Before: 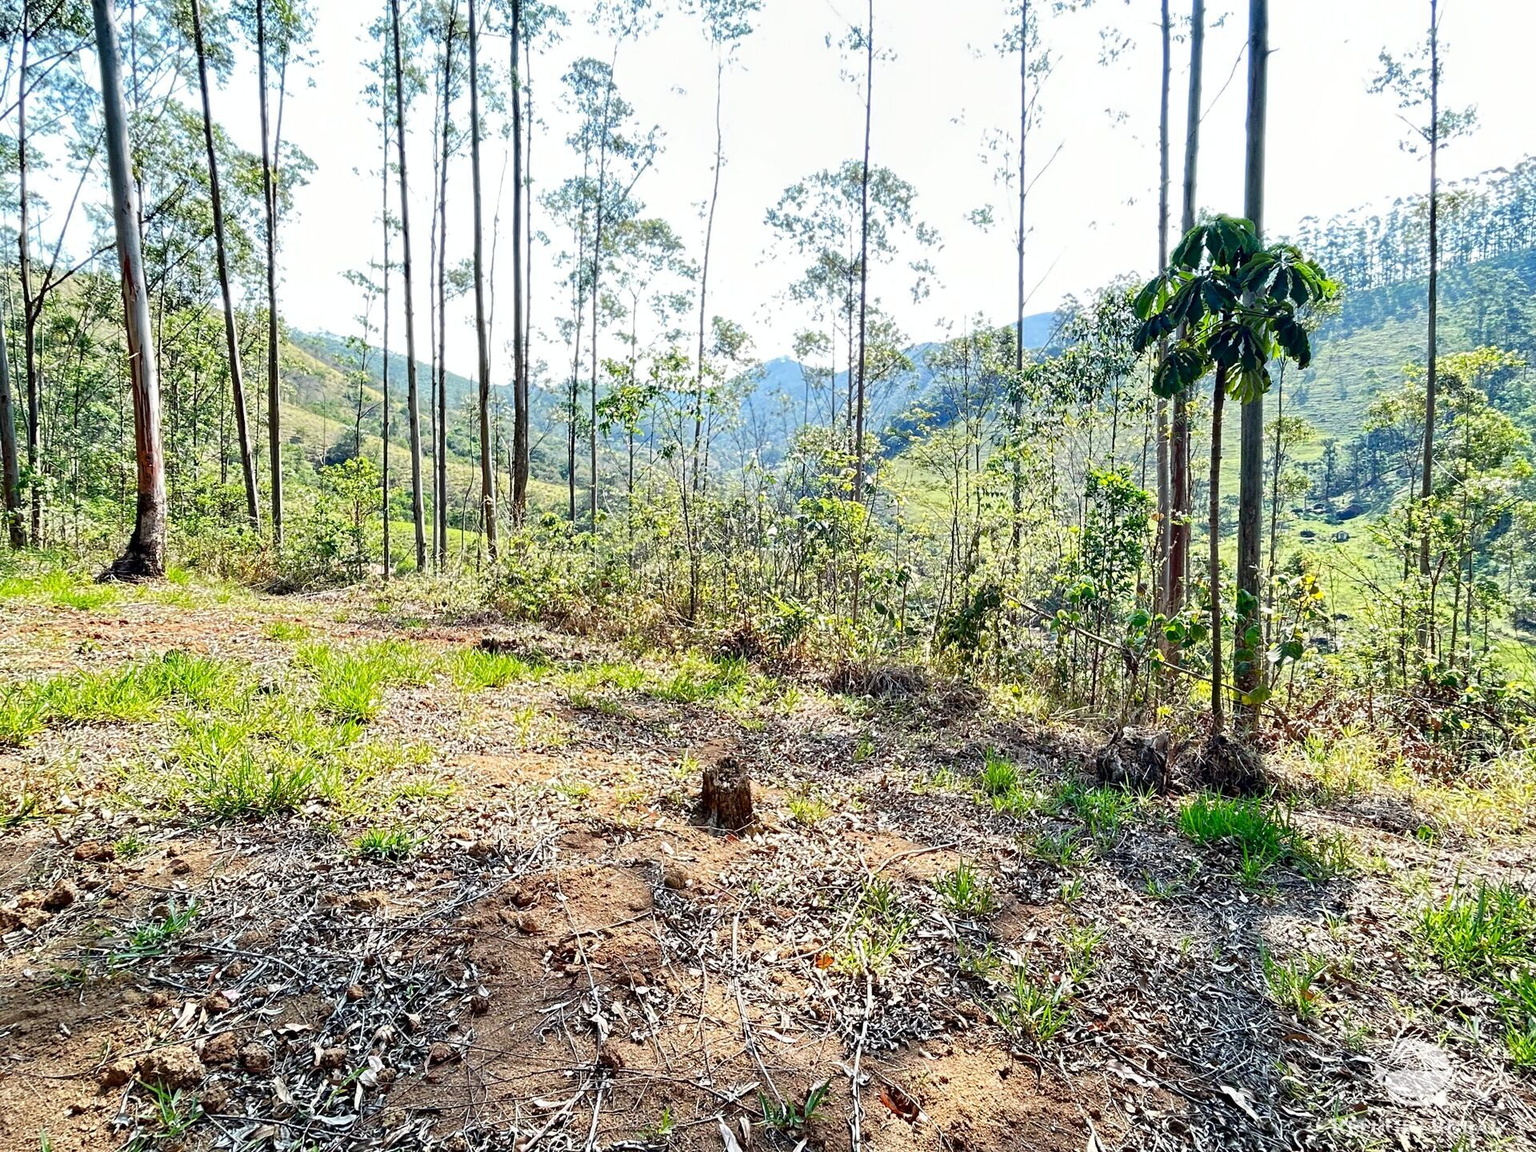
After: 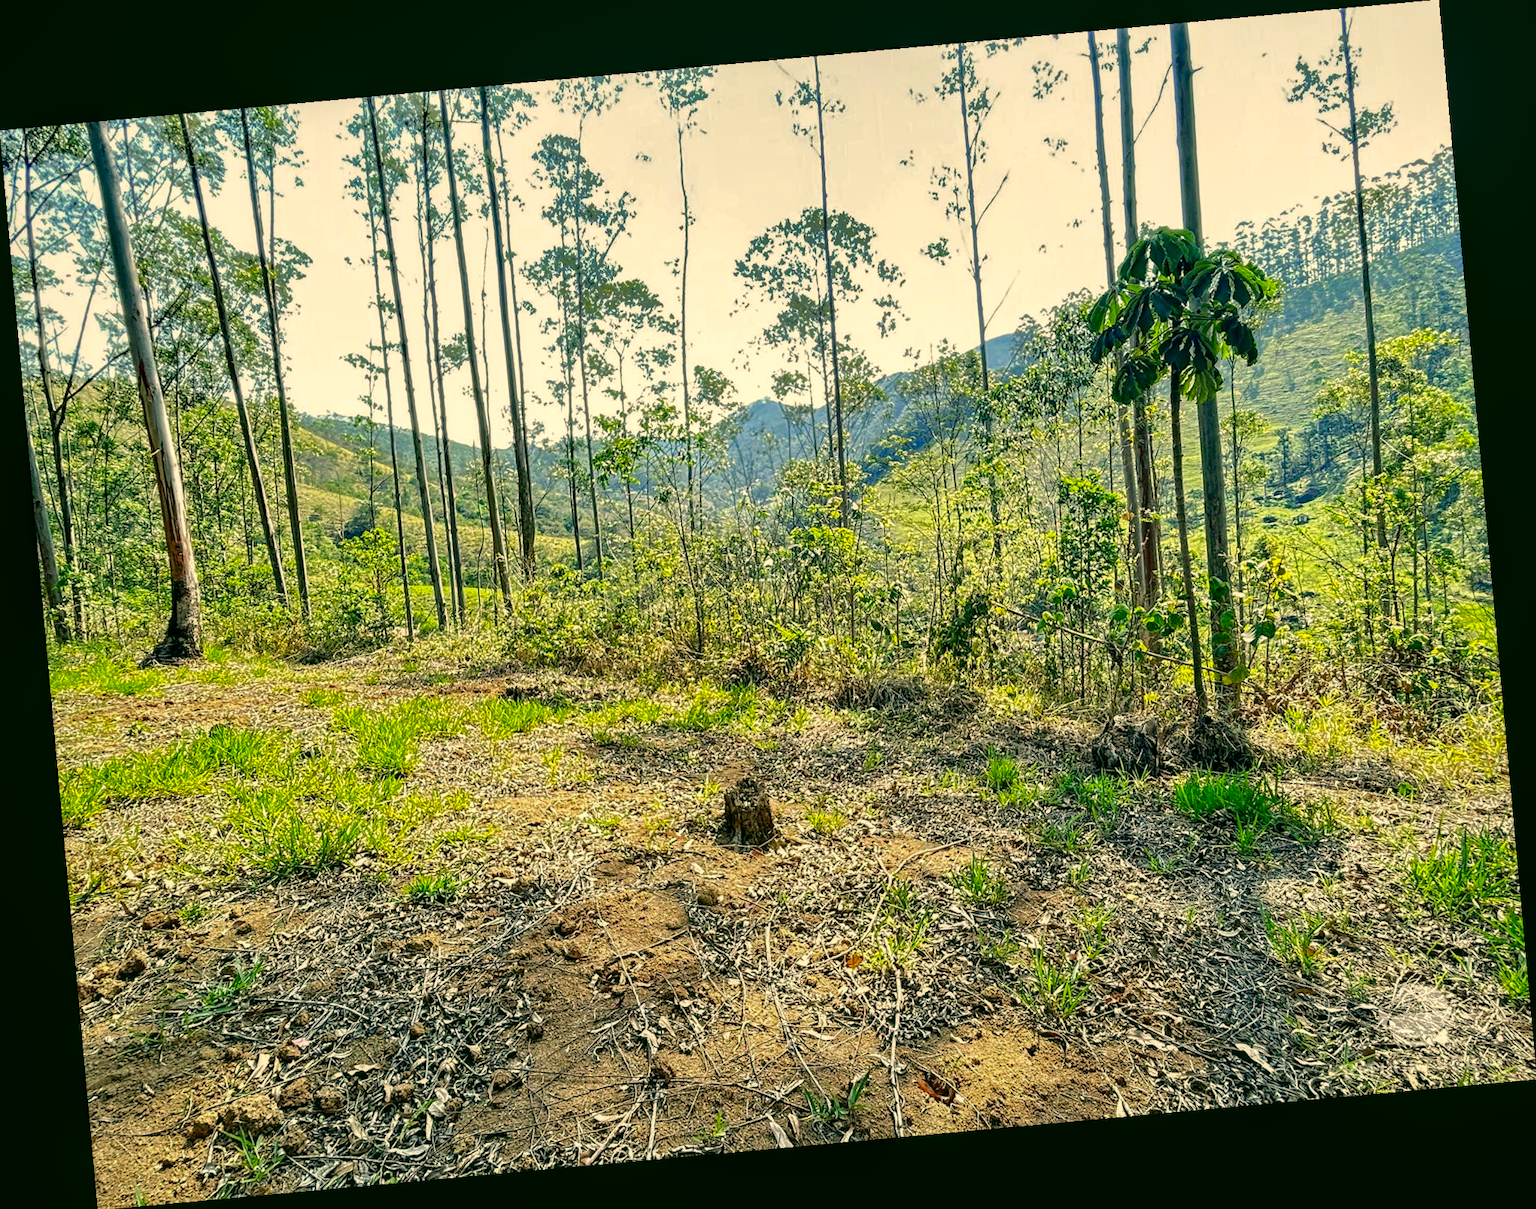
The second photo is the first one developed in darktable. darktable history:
rotate and perspective: rotation -5.2°, automatic cropping off
shadows and highlights: shadows 40, highlights -60
color correction: highlights a* 5.3, highlights b* 24.26, shadows a* -15.58, shadows b* 4.02
local contrast: on, module defaults
